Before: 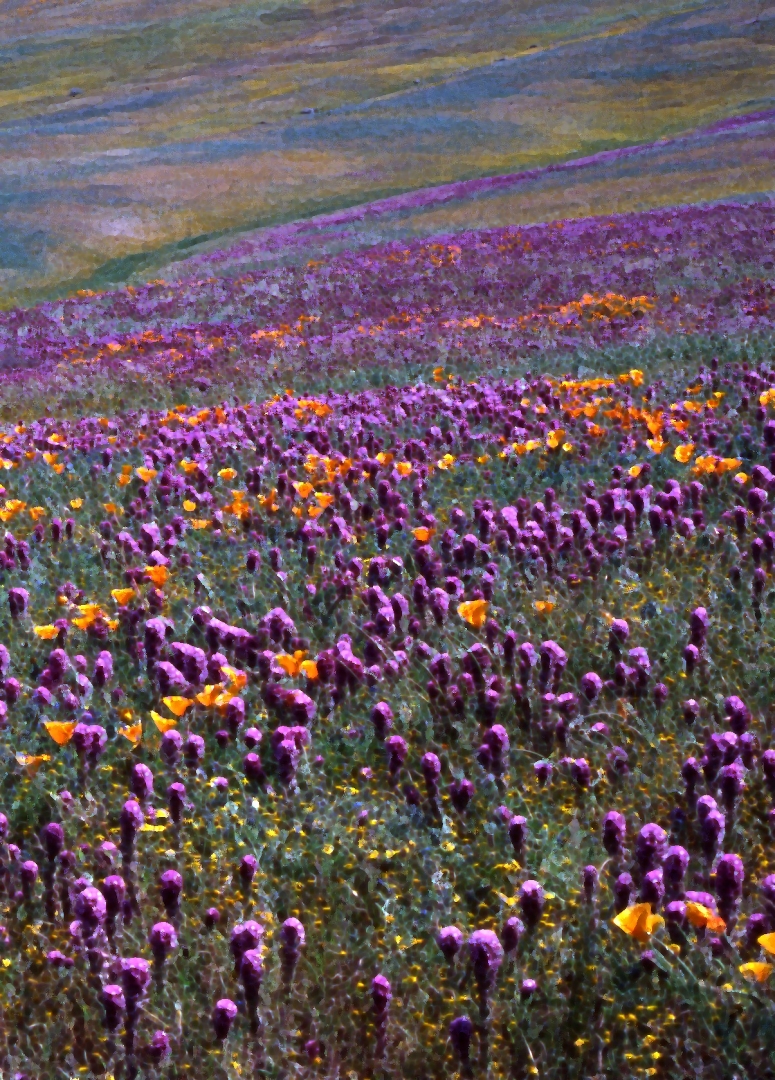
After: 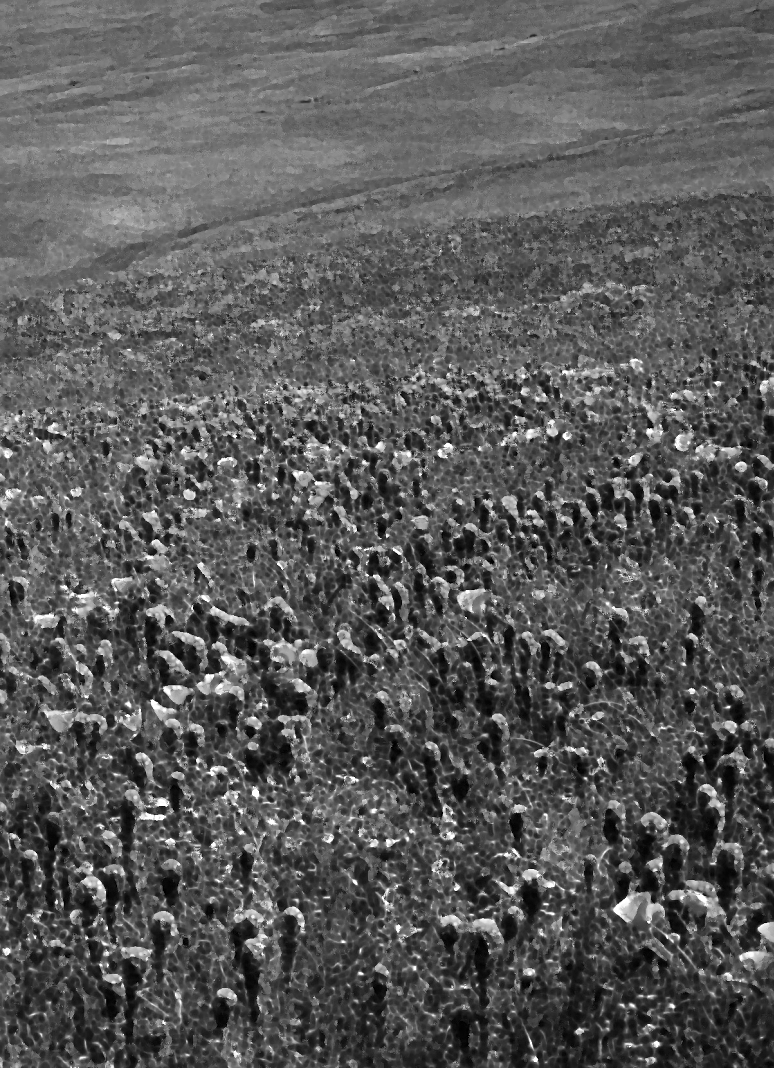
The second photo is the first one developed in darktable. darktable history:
monochrome: on, module defaults
sharpen: on, module defaults
crop: top 1.049%, right 0.001%
